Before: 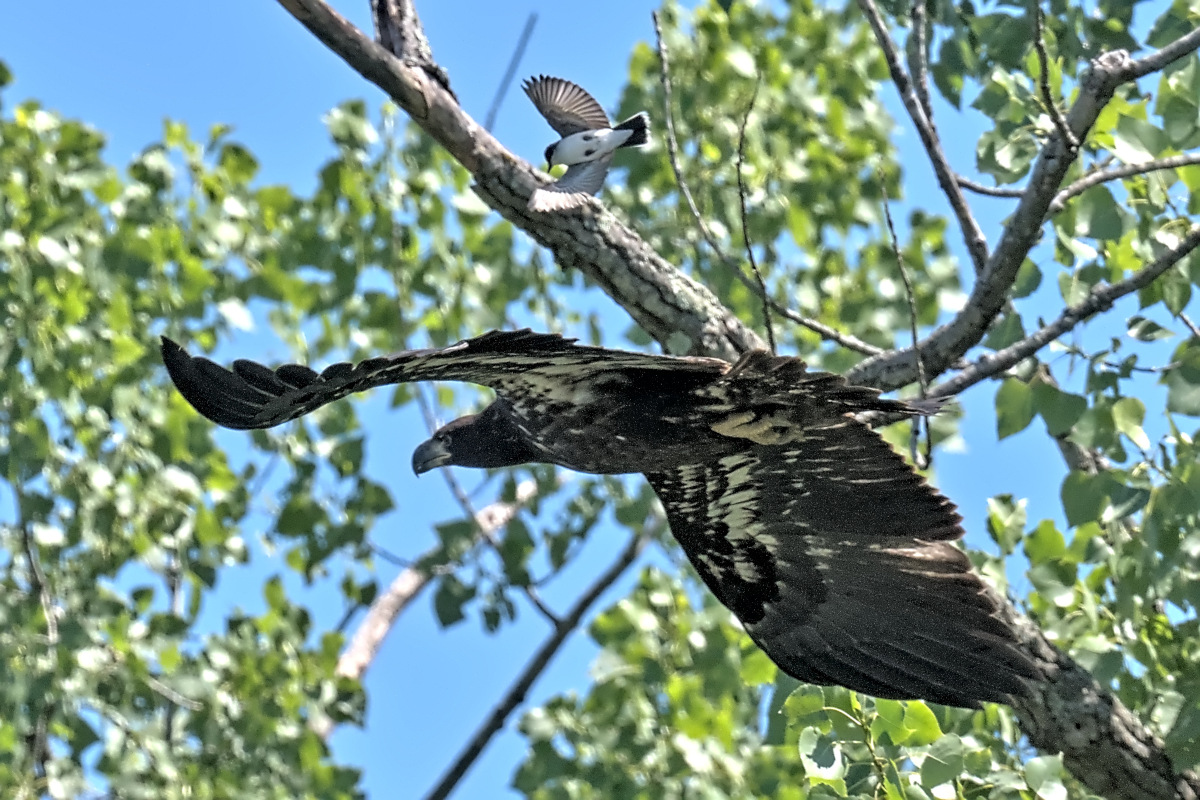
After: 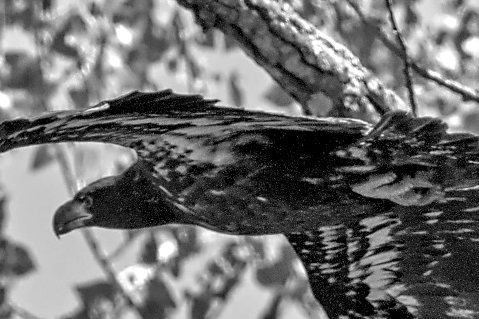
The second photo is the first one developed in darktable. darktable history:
crop: left 30%, top 30%, right 30%, bottom 30%
monochrome: on, module defaults
local contrast: detail 130%
